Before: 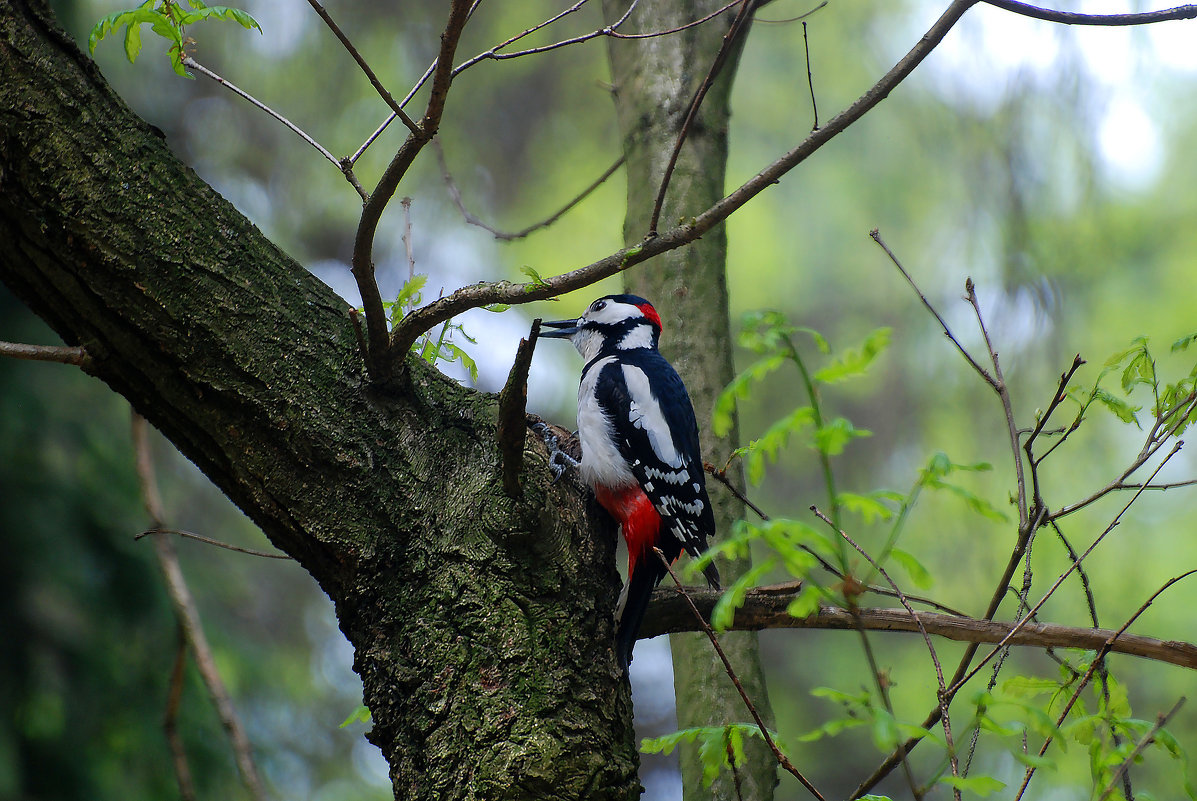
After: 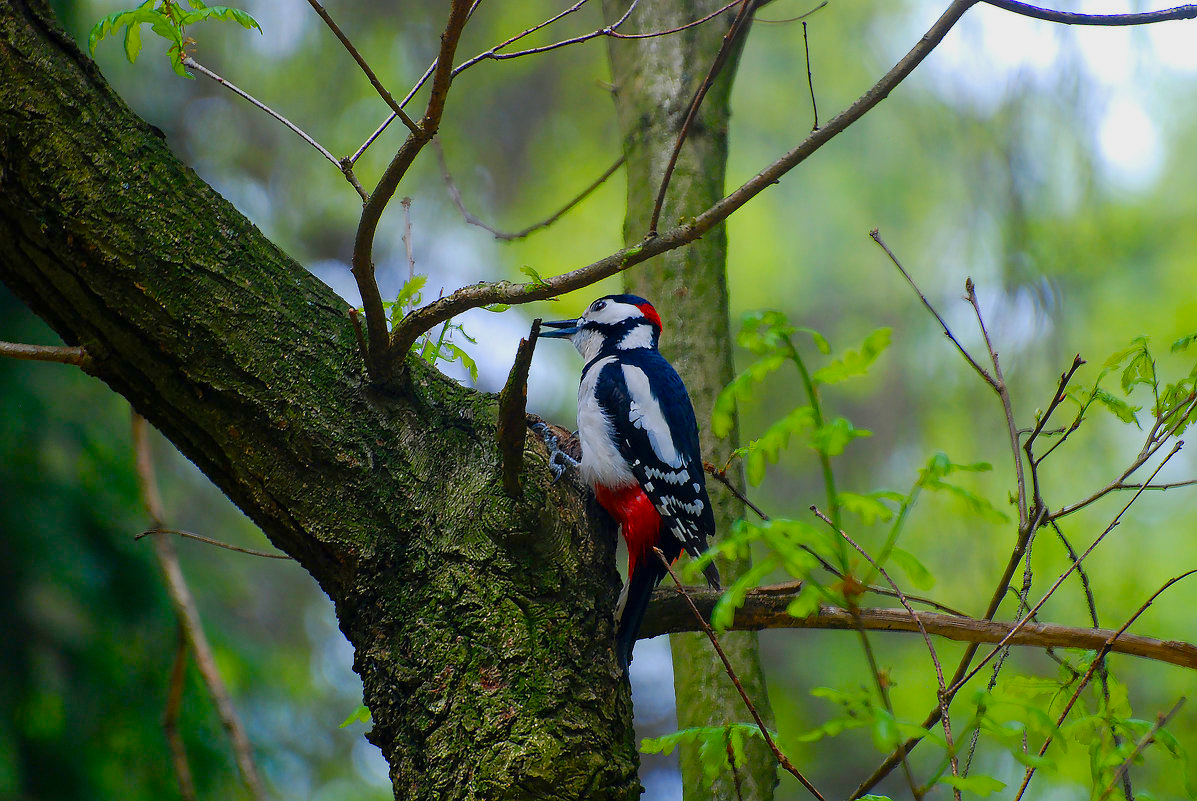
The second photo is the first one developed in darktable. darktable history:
color balance rgb: shadows lift › chroma 0.888%, shadows lift › hue 112.03°, linear chroma grading › global chroma 15.632%, perceptual saturation grading › global saturation 34.691%, perceptual saturation grading › highlights -29.904%, perceptual saturation grading › shadows 36.175%, contrast -10.327%
